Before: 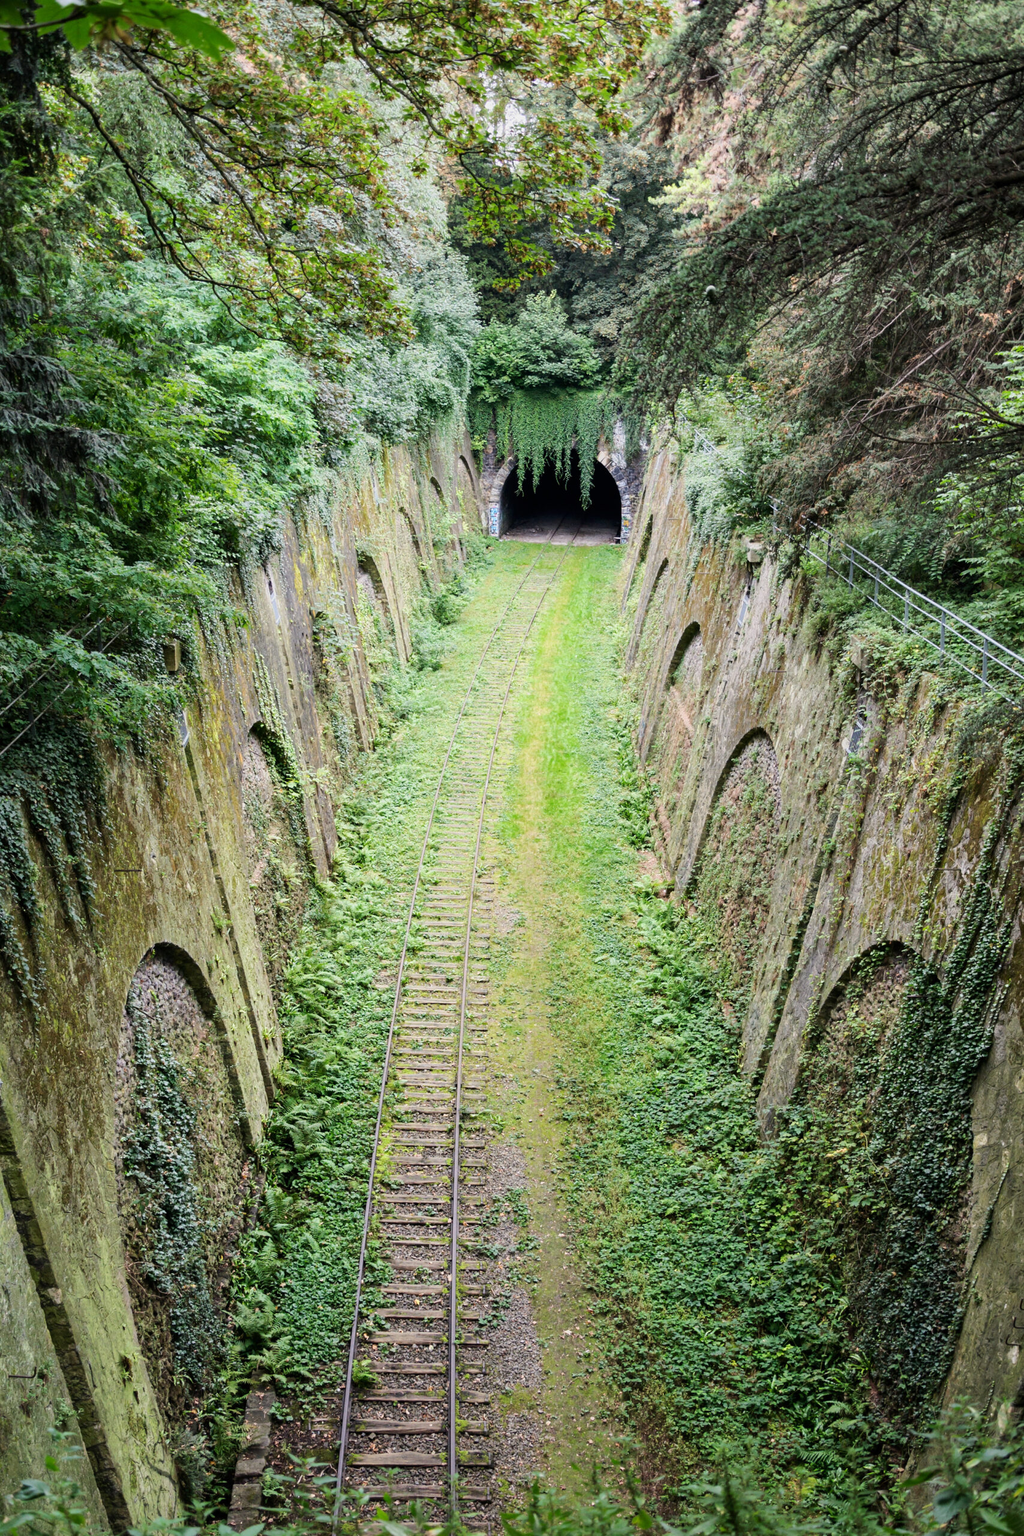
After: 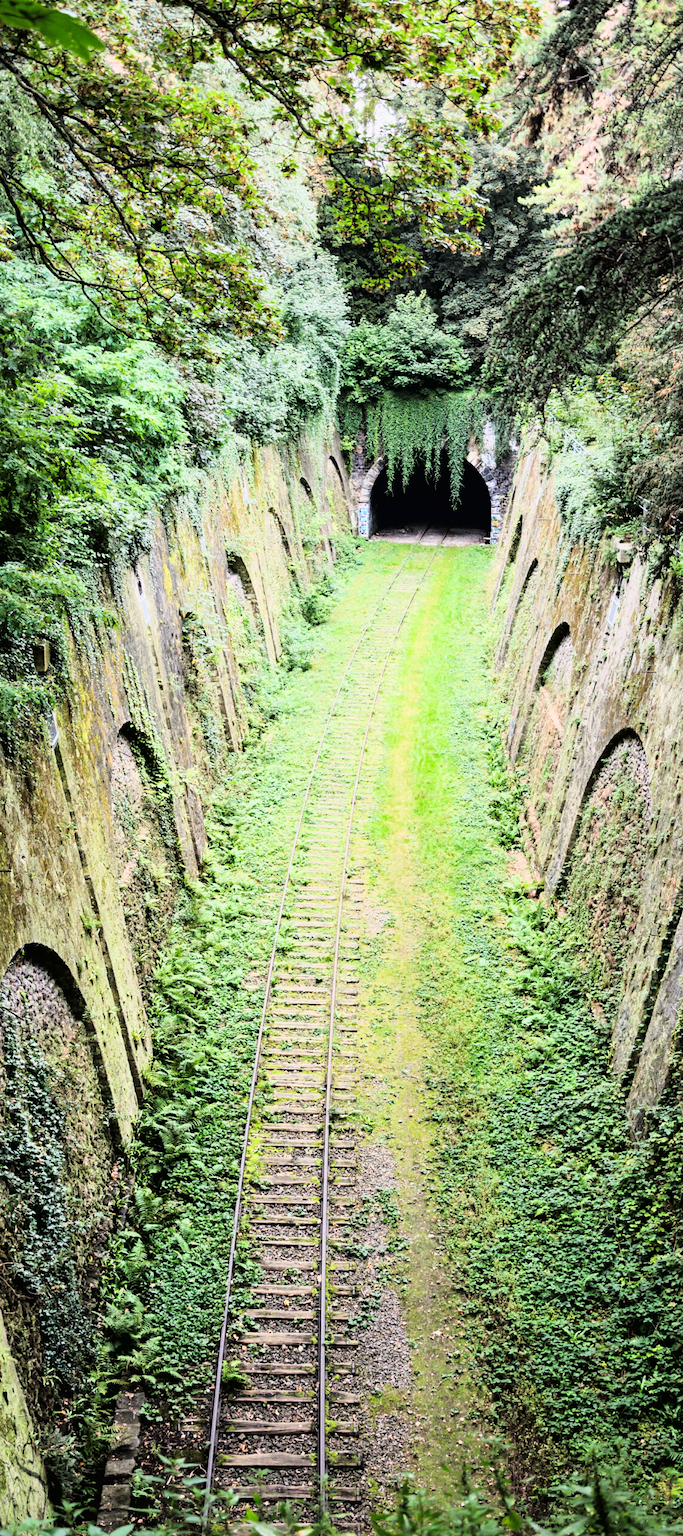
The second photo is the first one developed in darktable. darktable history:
tone curve: curves: ch0 [(0.016, 0.011) (0.094, 0.016) (0.469, 0.508) (0.721, 0.862) (1, 1)], color space Lab, linked channels, preserve colors none
crop and rotate: left 12.817%, right 20.464%
